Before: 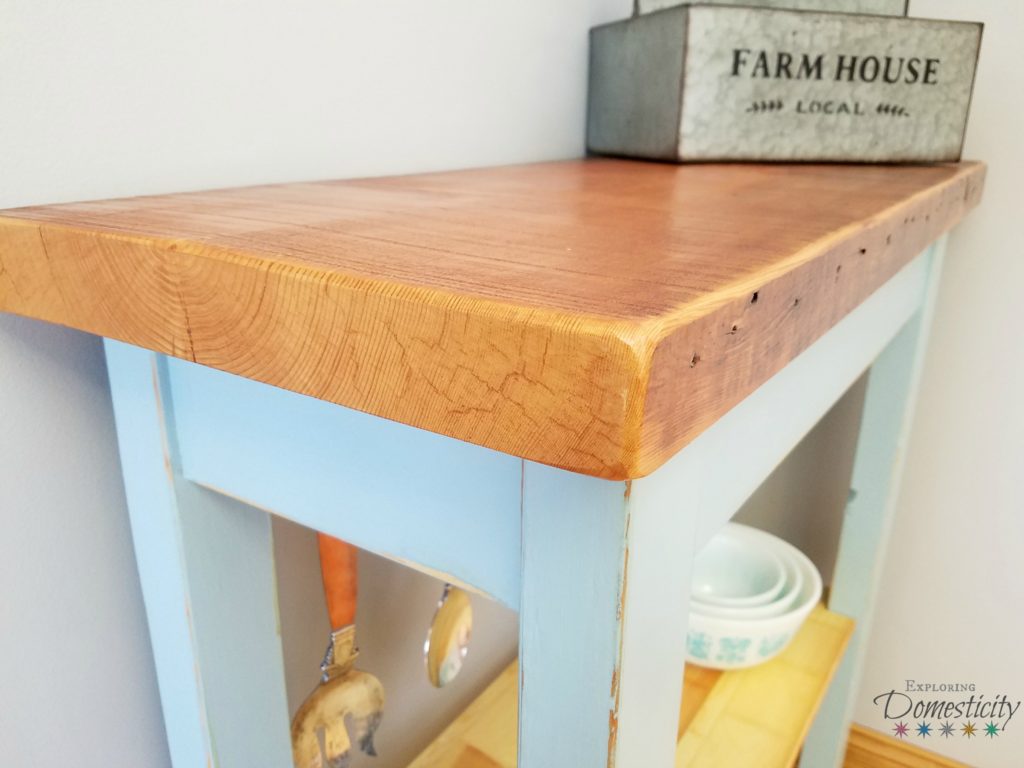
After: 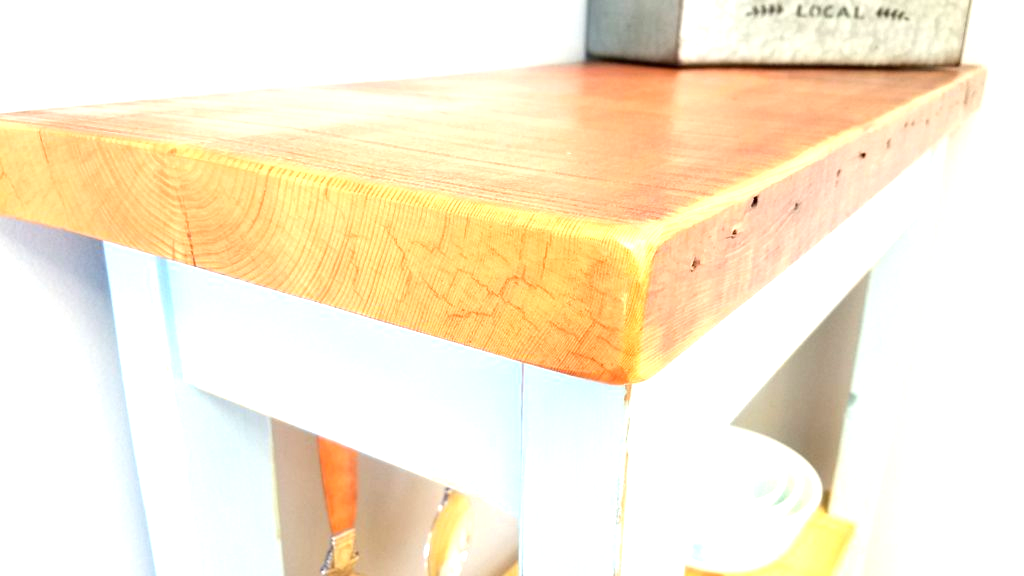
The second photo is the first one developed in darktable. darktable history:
crop and rotate: top 12.5%, bottom 12.5%
exposure: black level correction 0, exposure 1.1 EV, compensate exposure bias true, compensate highlight preservation false
